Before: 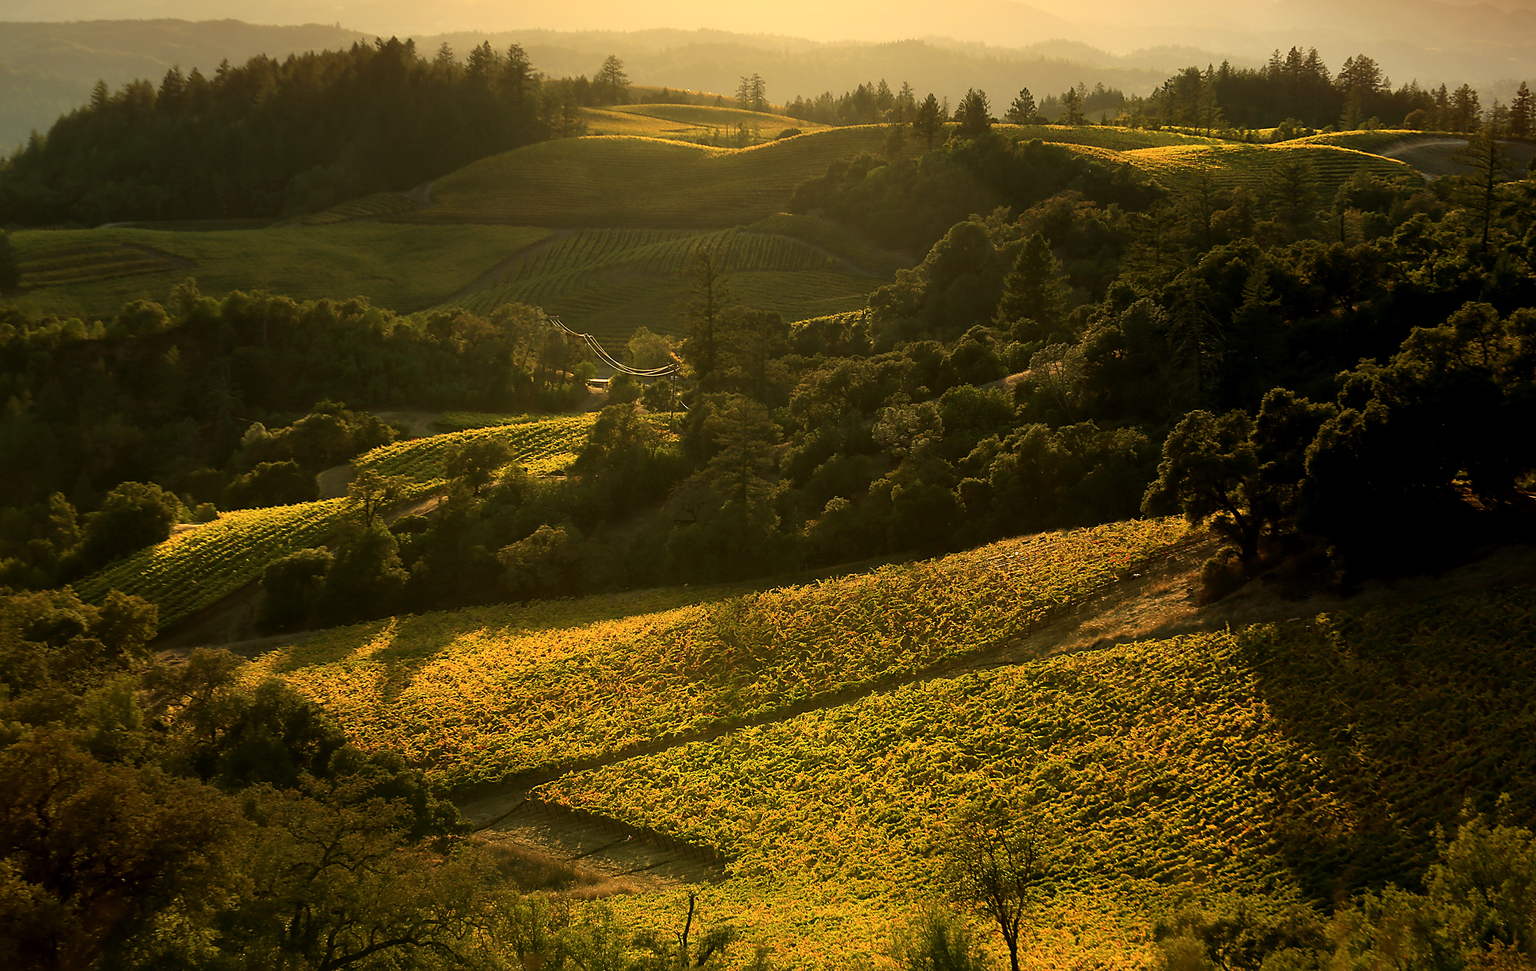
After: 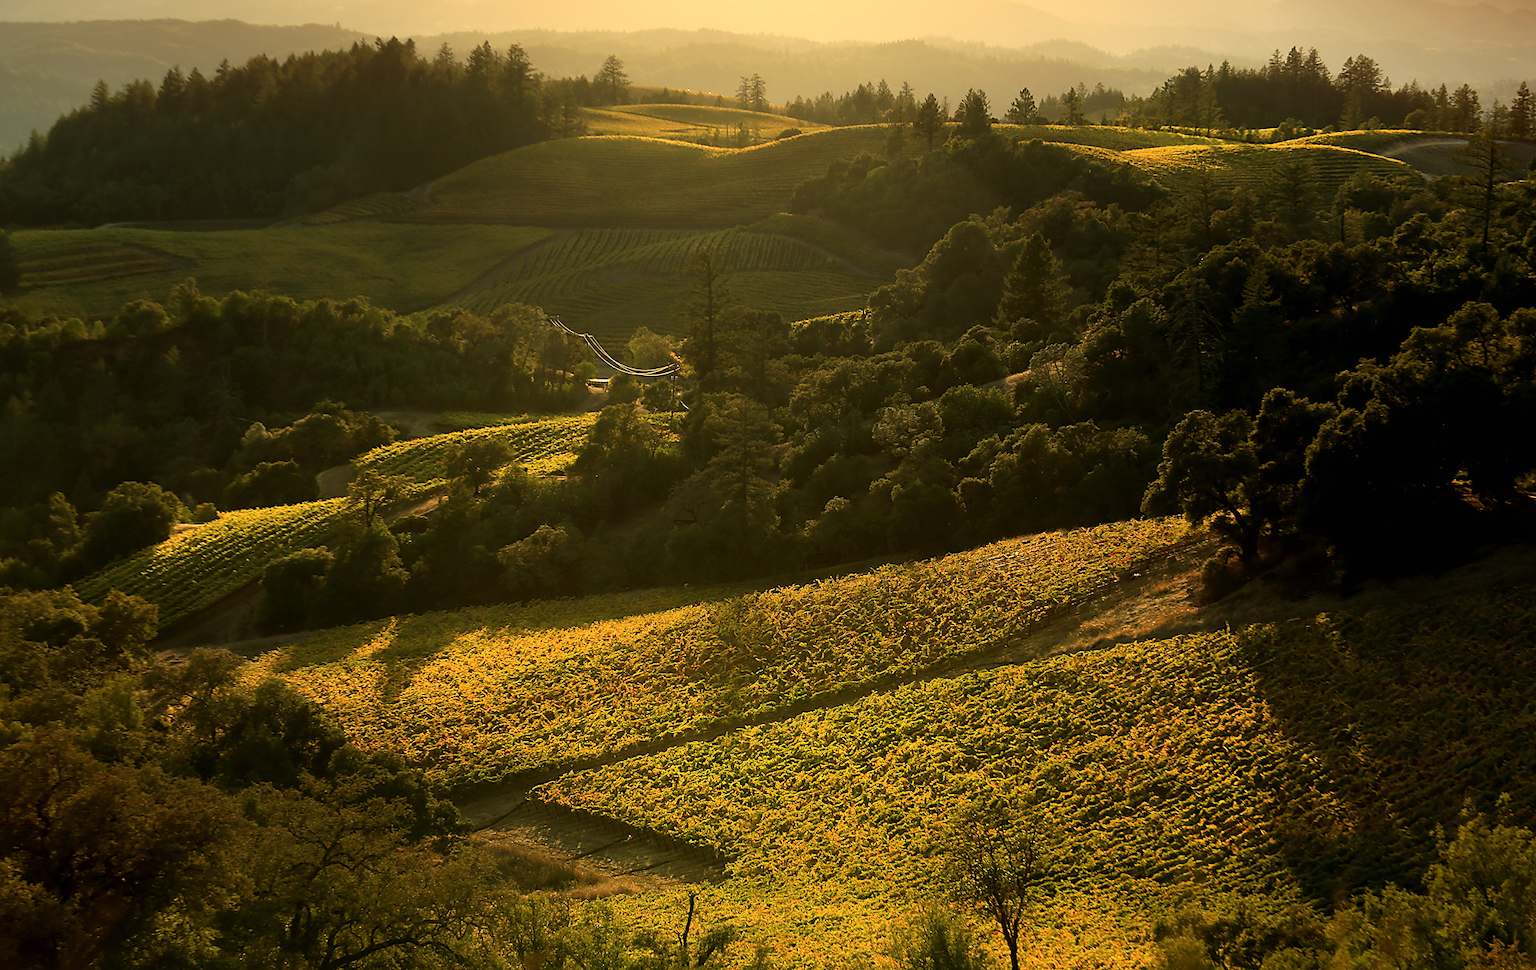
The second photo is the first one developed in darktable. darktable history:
tone equalizer: on, module defaults
exposure: black level correction 0, compensate exposure bias true, compensate highlight preservation false
